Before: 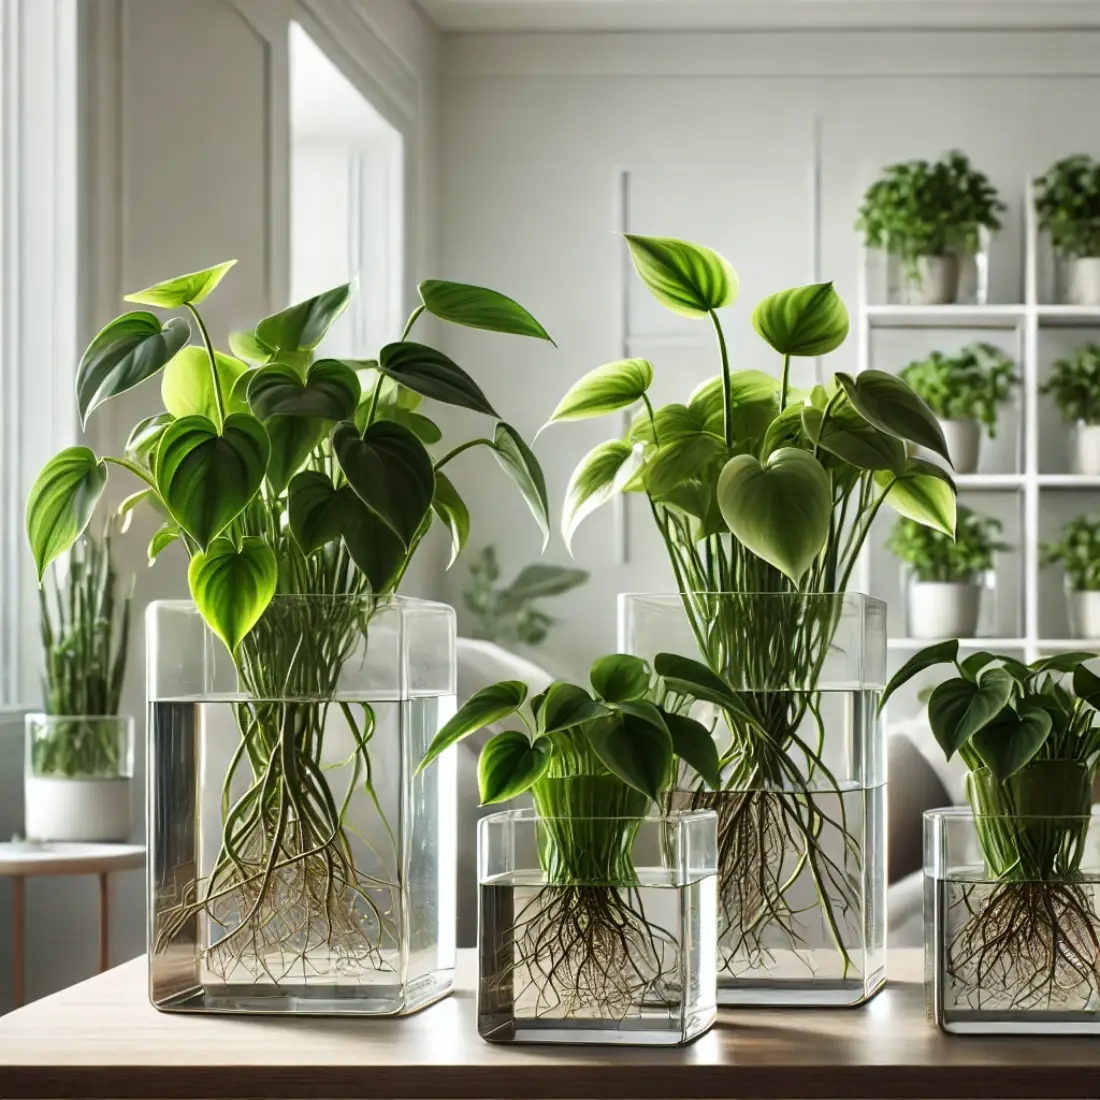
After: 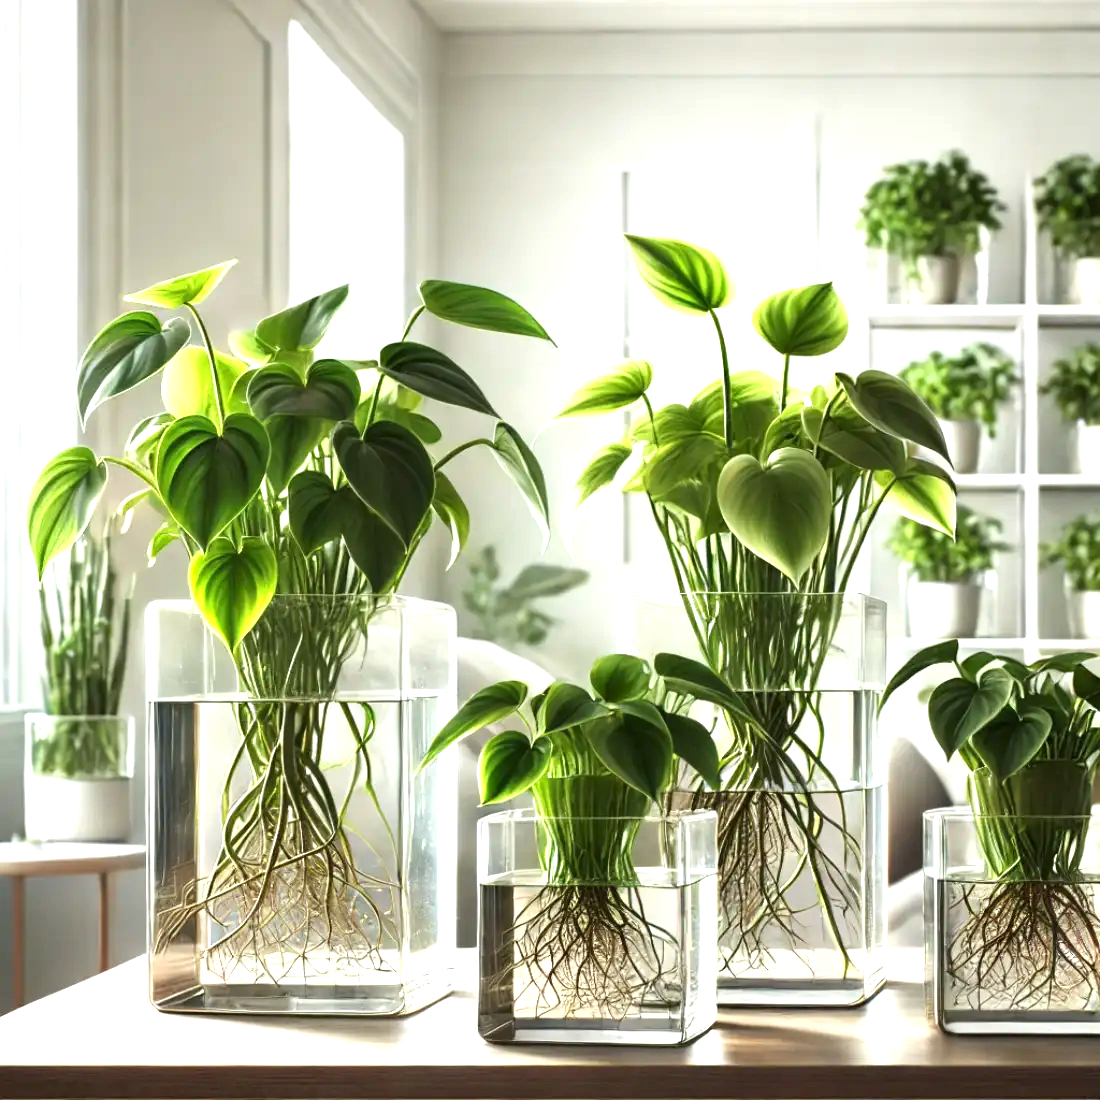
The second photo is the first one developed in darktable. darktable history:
exposure: exposure 1 EV, compensate highlight preservation false
